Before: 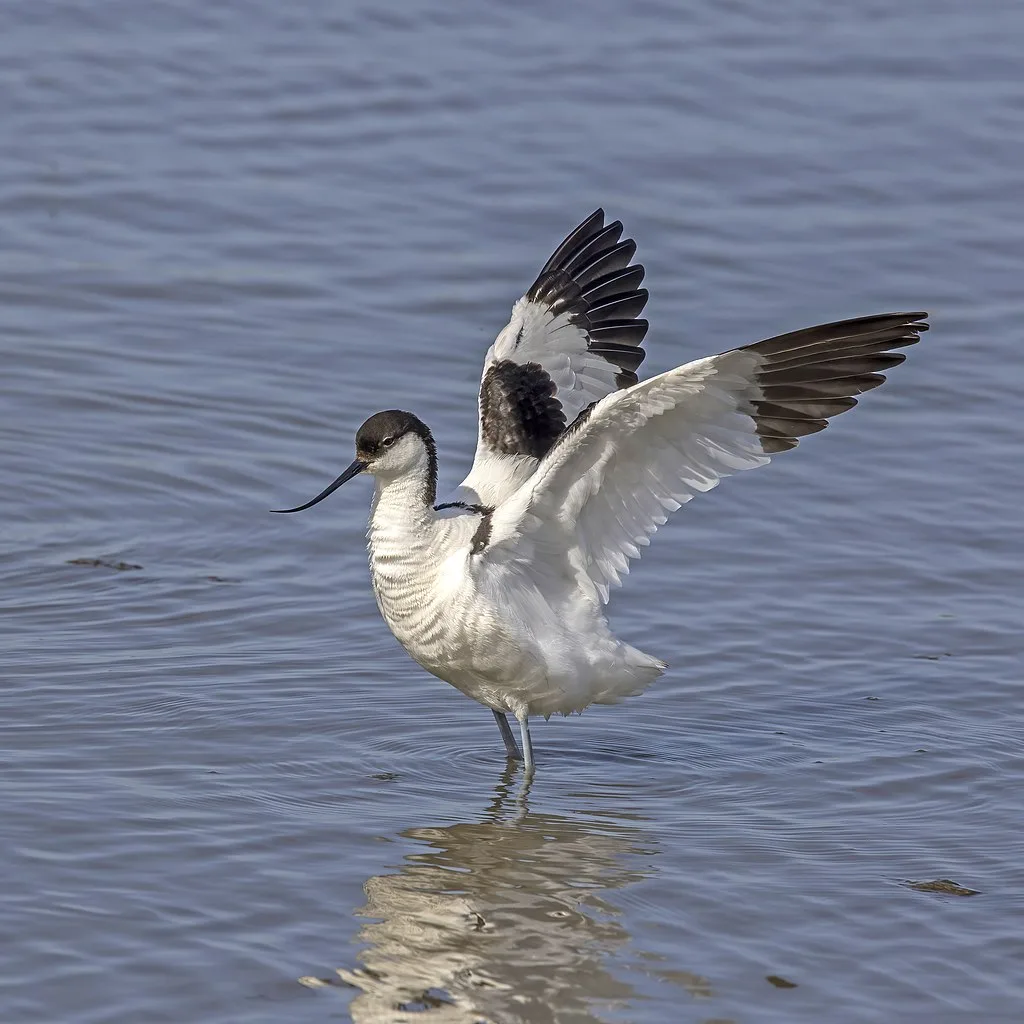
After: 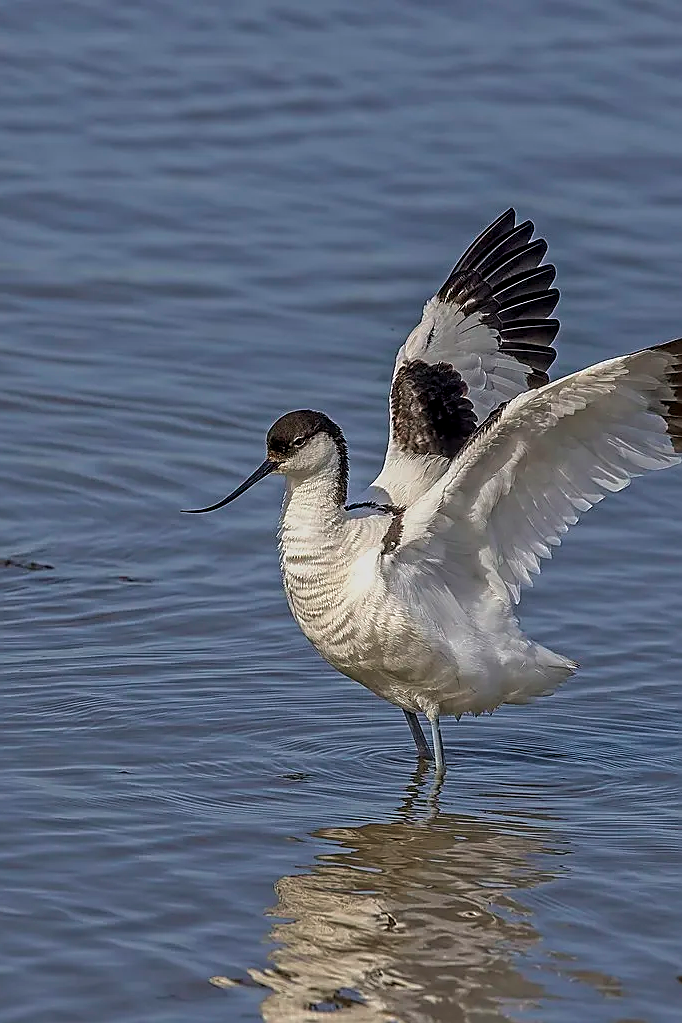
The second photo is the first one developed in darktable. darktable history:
crop and rotate: left 8.786%, right 24.548%
sharpen: radius 1.4, amount 1.25, threshold 0.7
velvia: on, module defaults
local contrast: on, module defaults
exposure: exposure -0.582 EV, compensate highlight preservation false
